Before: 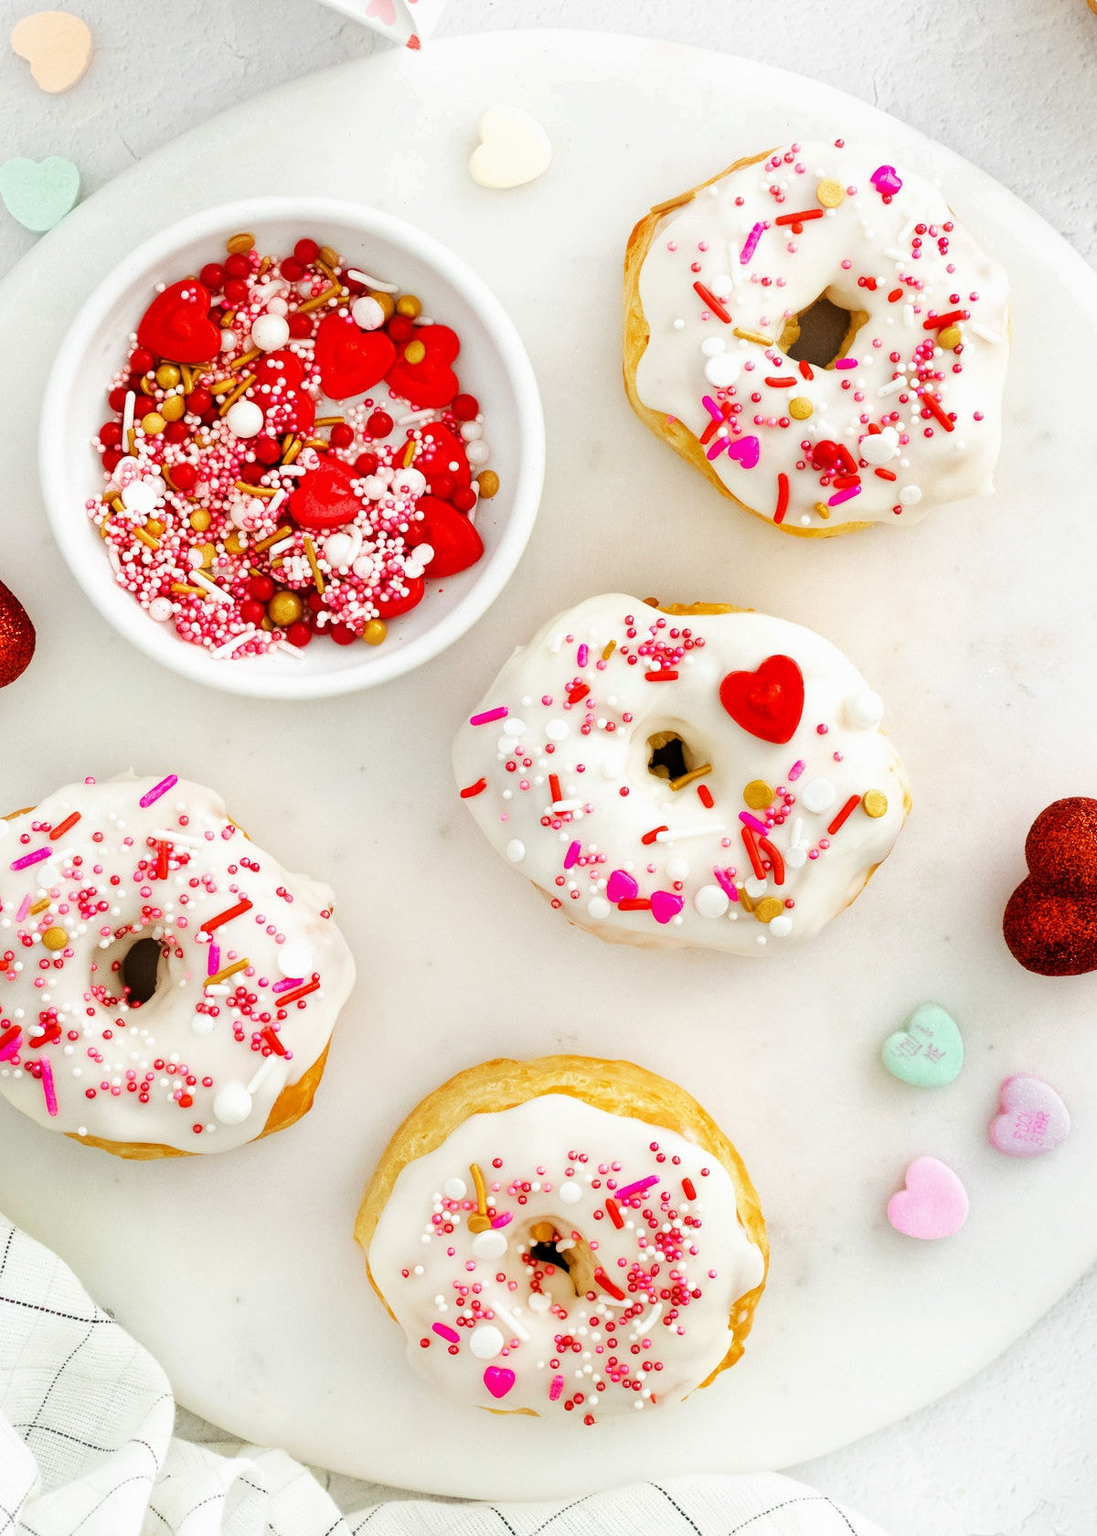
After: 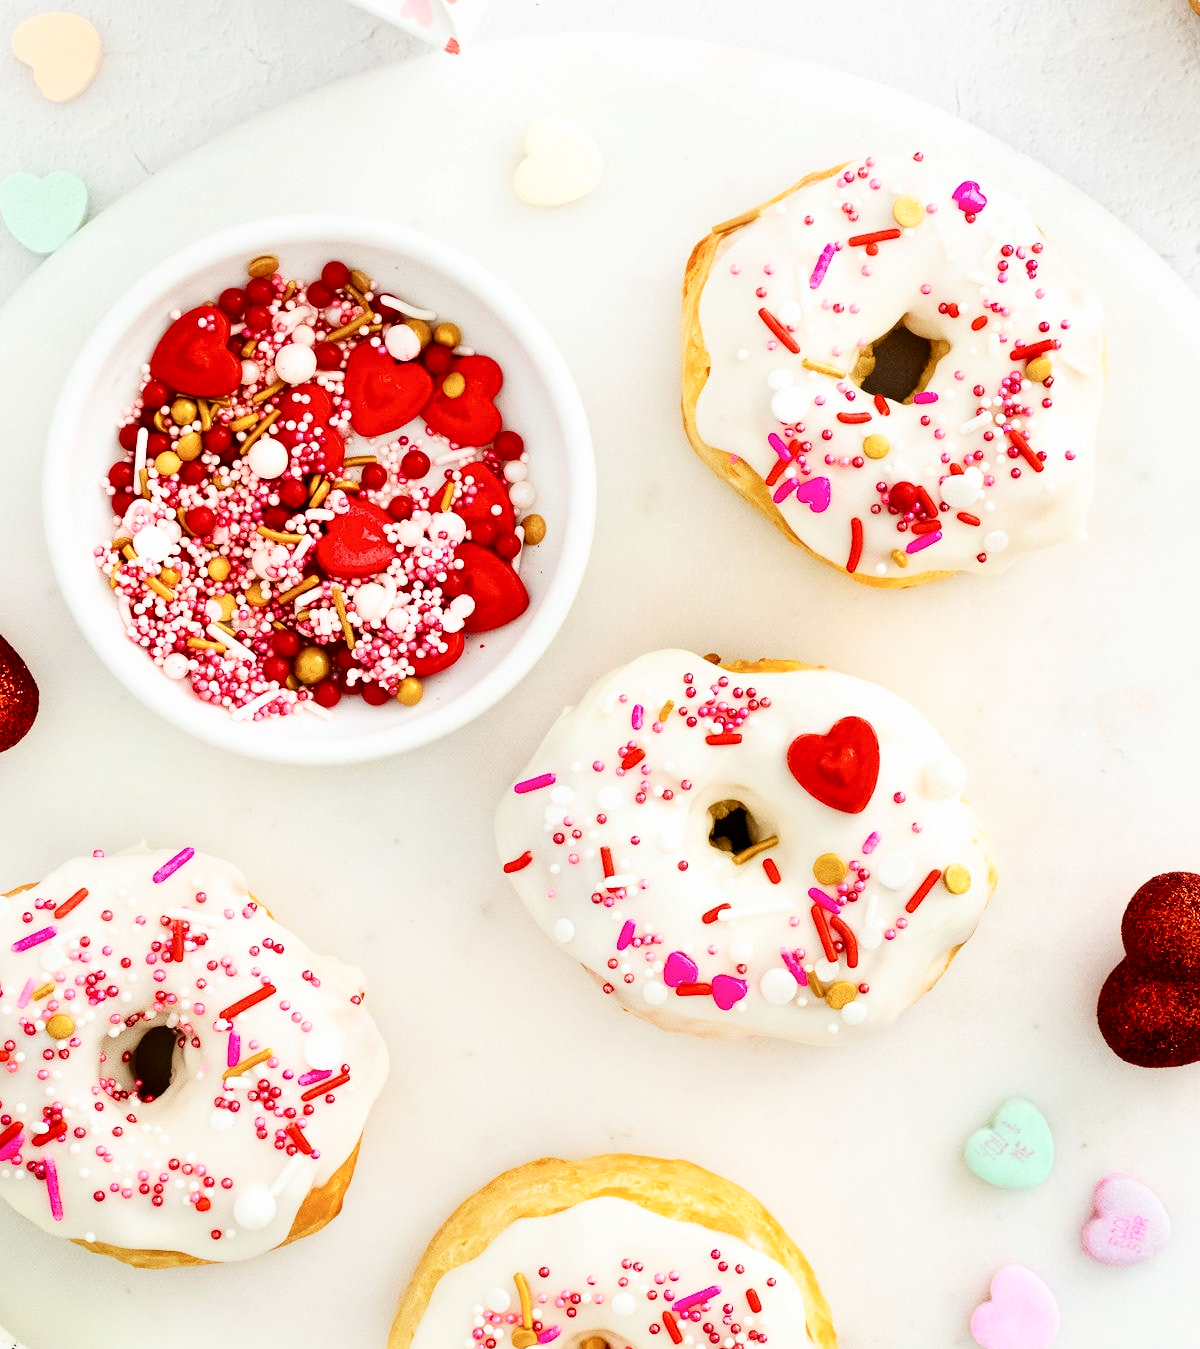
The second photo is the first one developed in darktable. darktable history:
contrast brightness saturation: contrast 0.28
crop: bottom 19.644%
